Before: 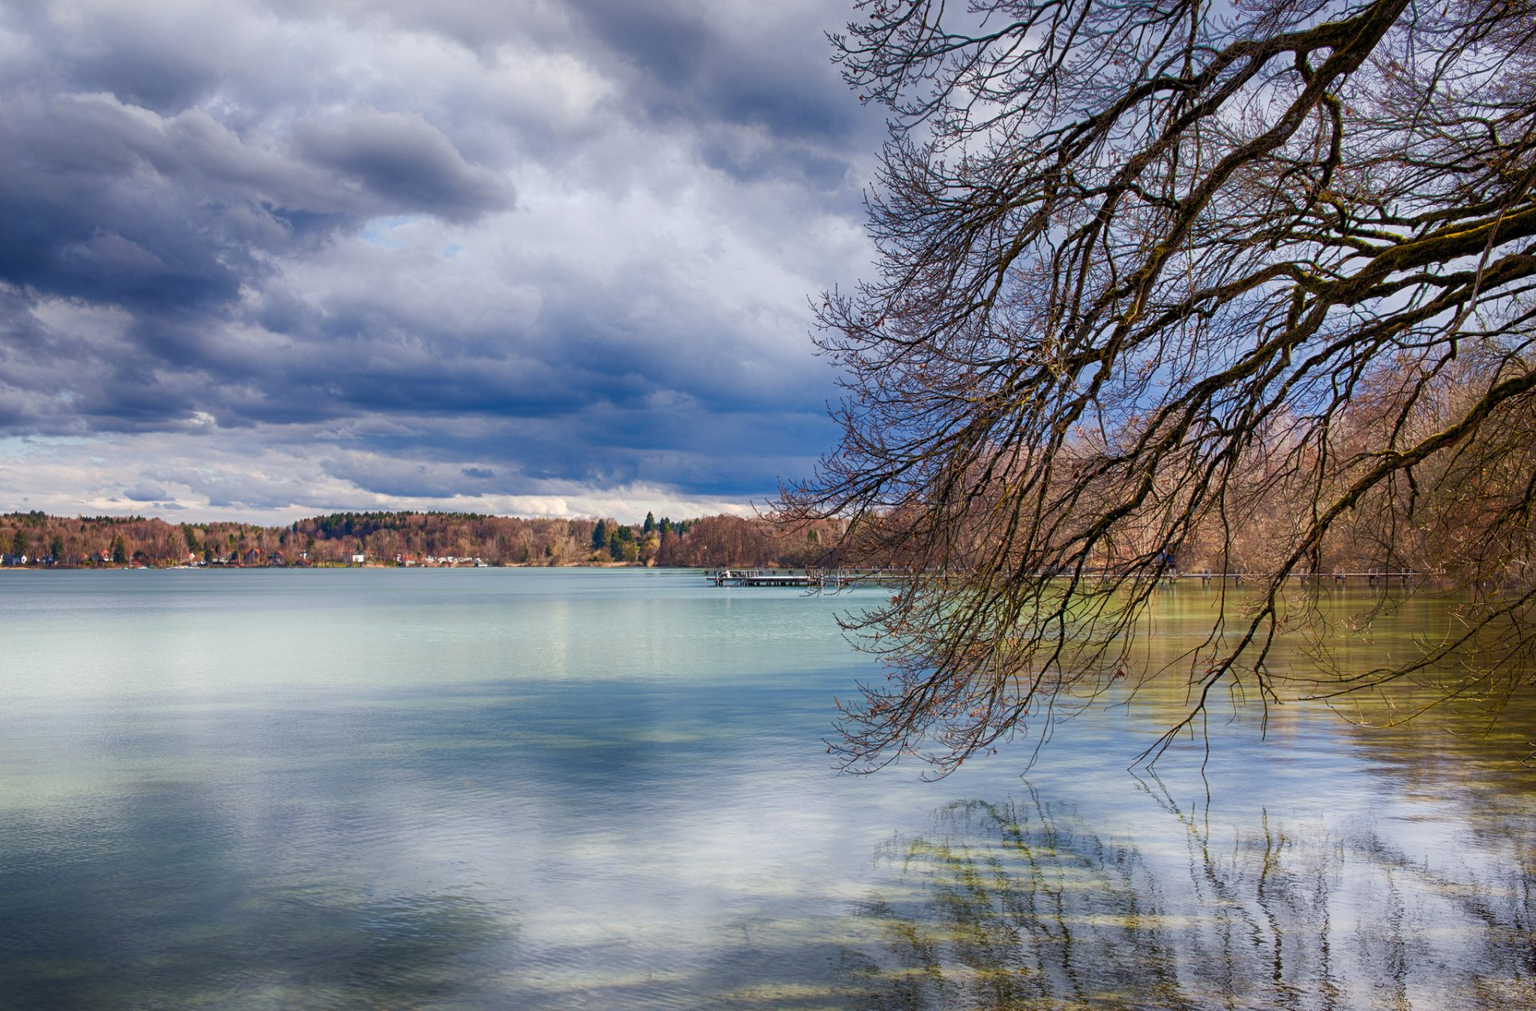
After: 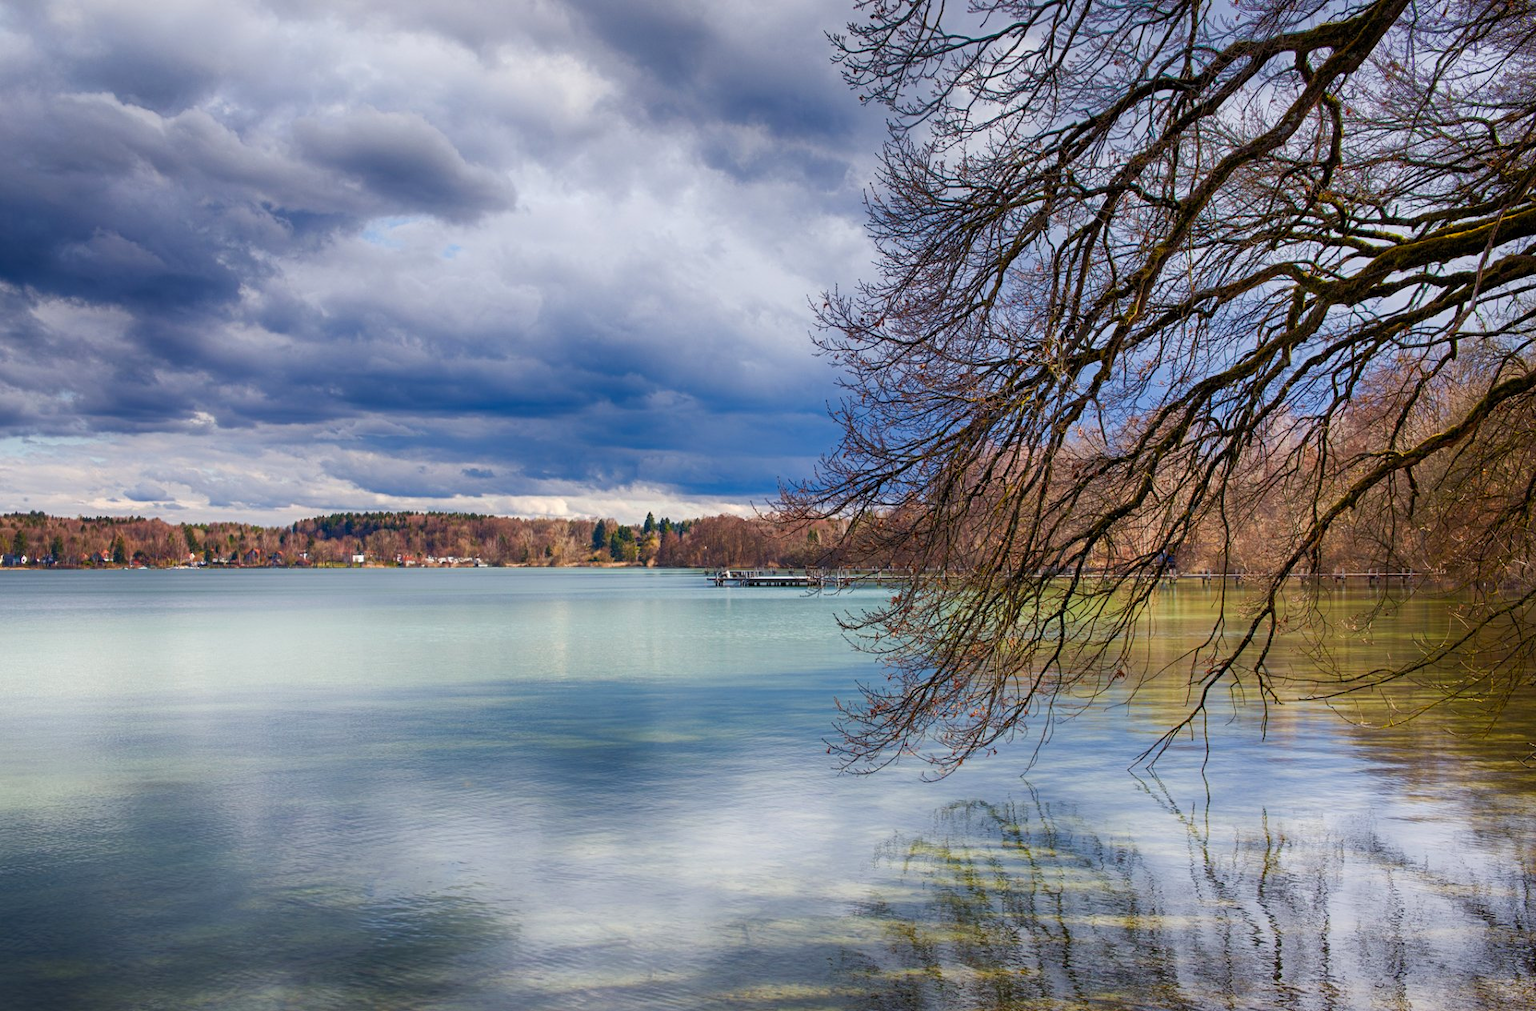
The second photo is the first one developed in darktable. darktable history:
contrast brightness saturation: contrast 0.043, saturation 0.07
levels: mode automatic
